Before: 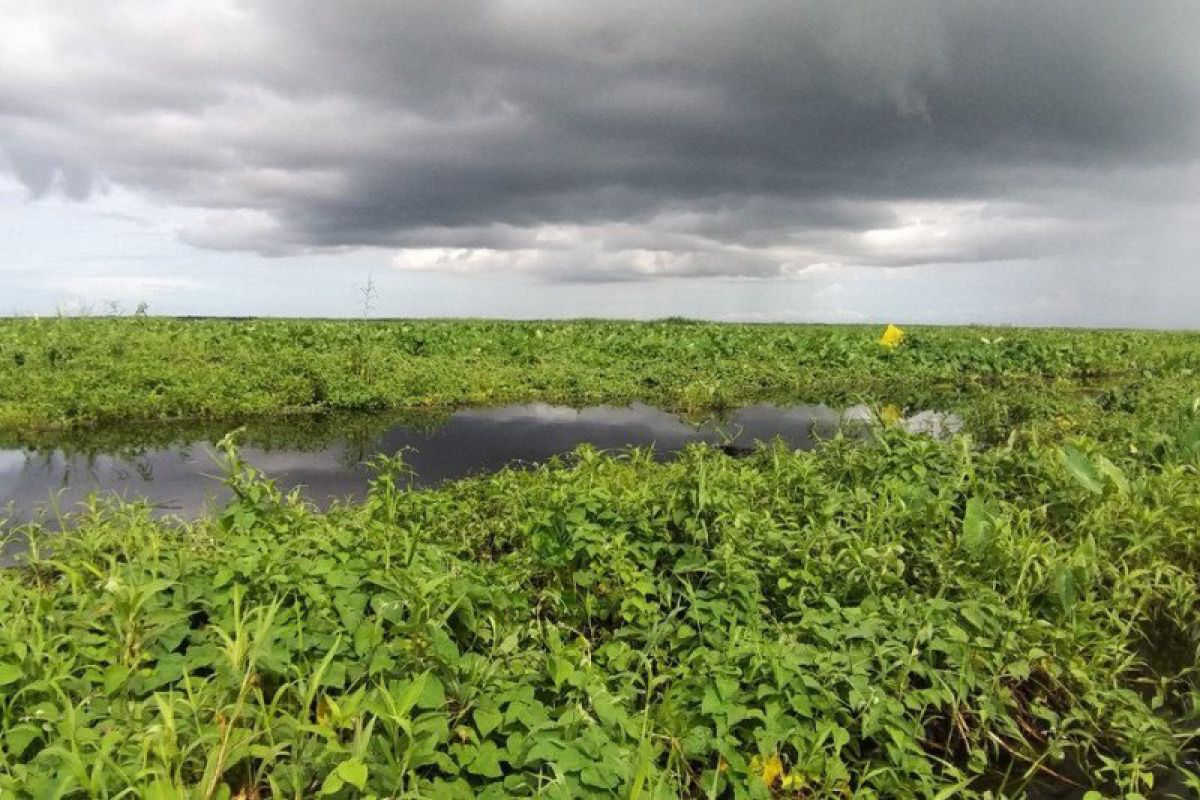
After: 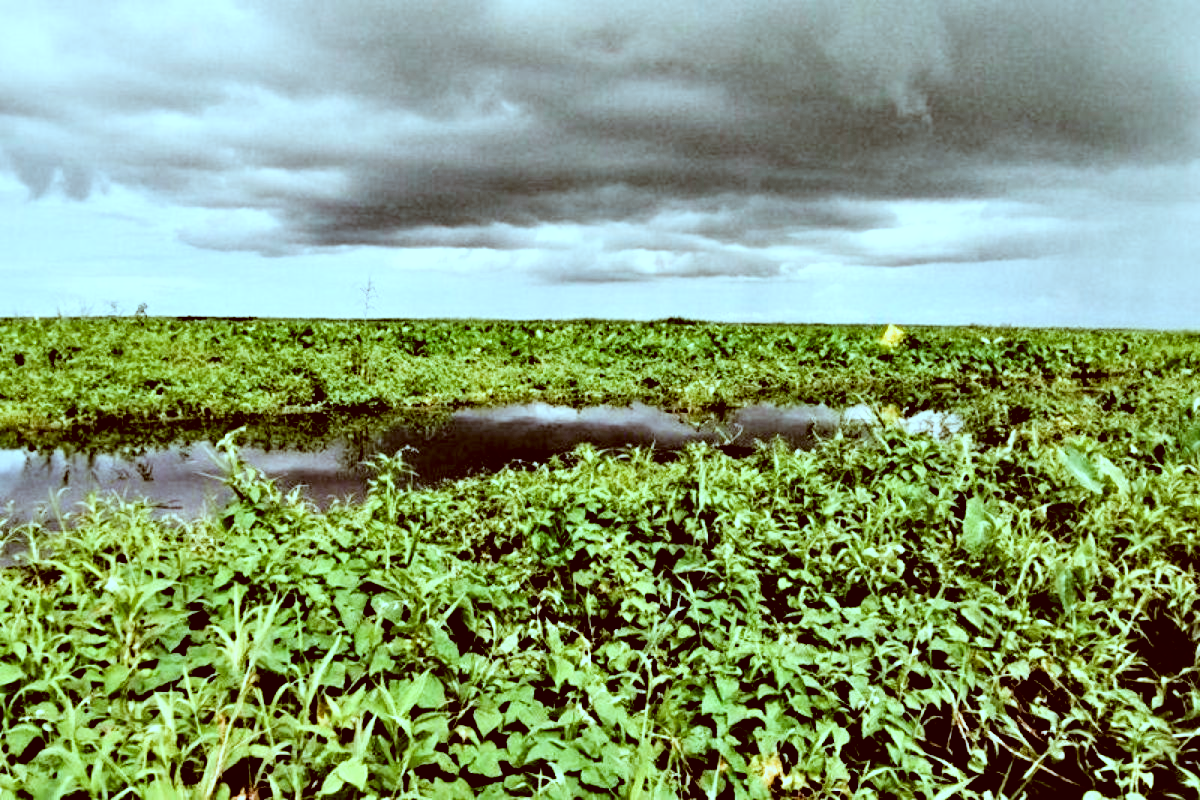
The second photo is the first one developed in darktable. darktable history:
filmic rgb: black relative exposure -5.12 EV, white relative exposure 3.98 EV, hardness 2.9, contrast 1.099, highlights saturation mix -20.65%
exposure: exposure 0.567 EV, compensate highlight preservation false
contrast equalizer: octaves 7, y [[0.48, 0.654, 0.731, 0.706, 0.772, 0.382], [0.55 ×6], [0 ×6], [0 ×6], [0 ×6]]
local contrast: highlights 103%, shadows 101%, detail 120%, midtone range 0.2
color correction: highlights a* -14.58, highlights b* -16.65, shadows a* 10.71, shadows b* 28.99
